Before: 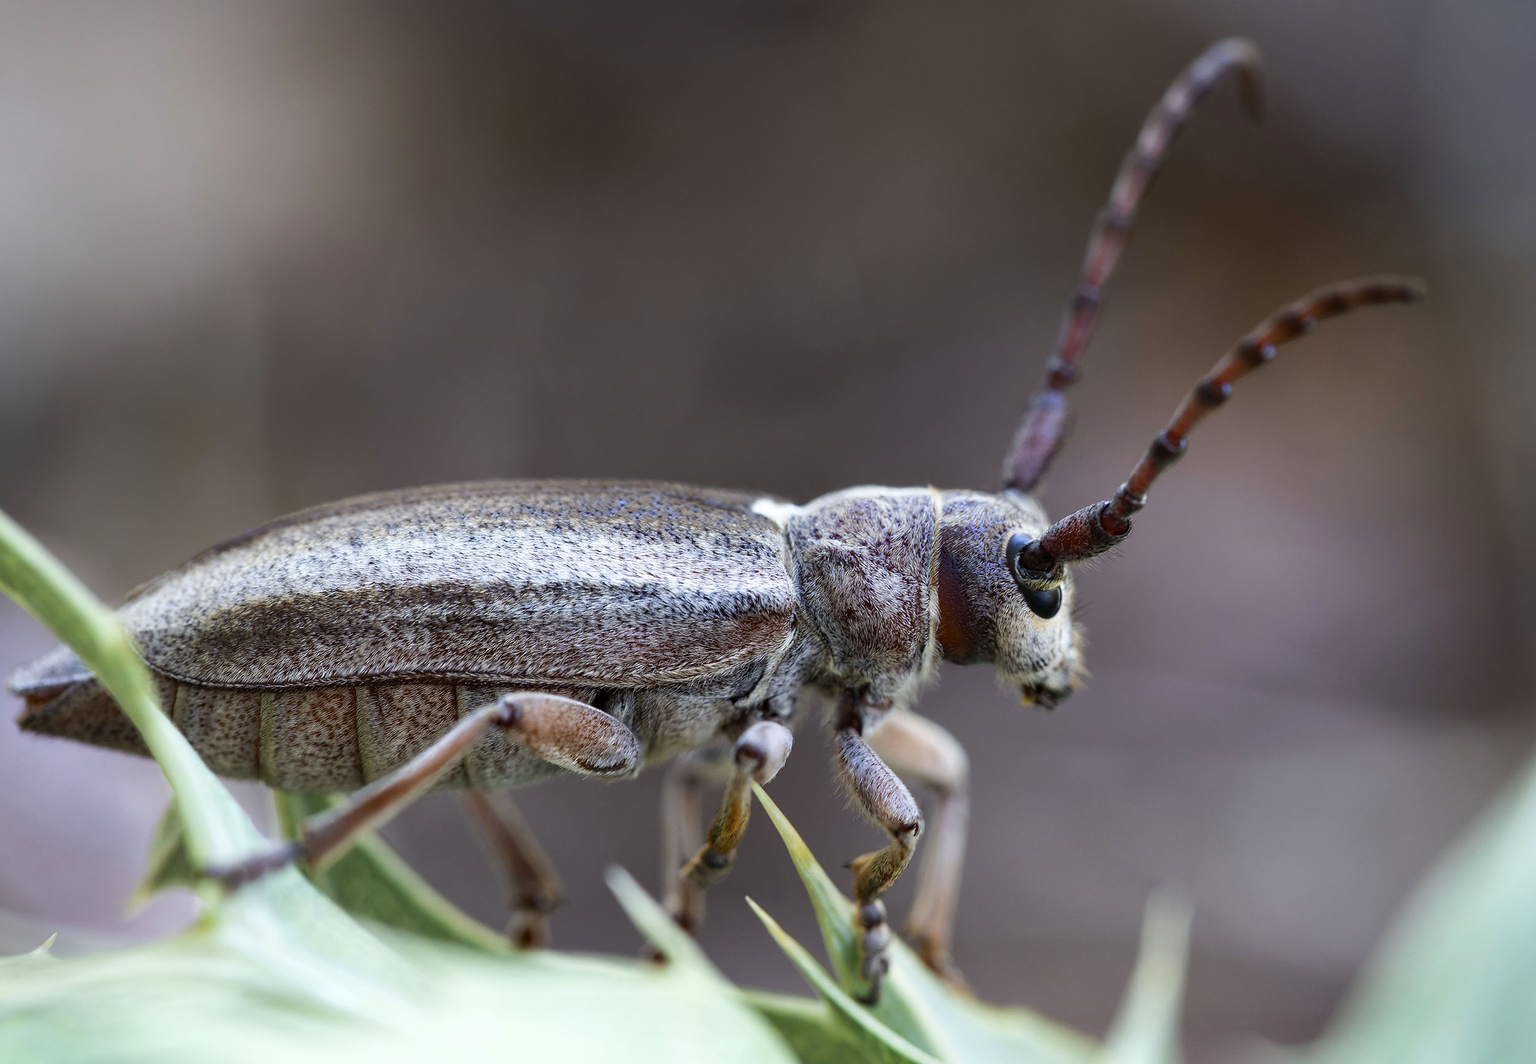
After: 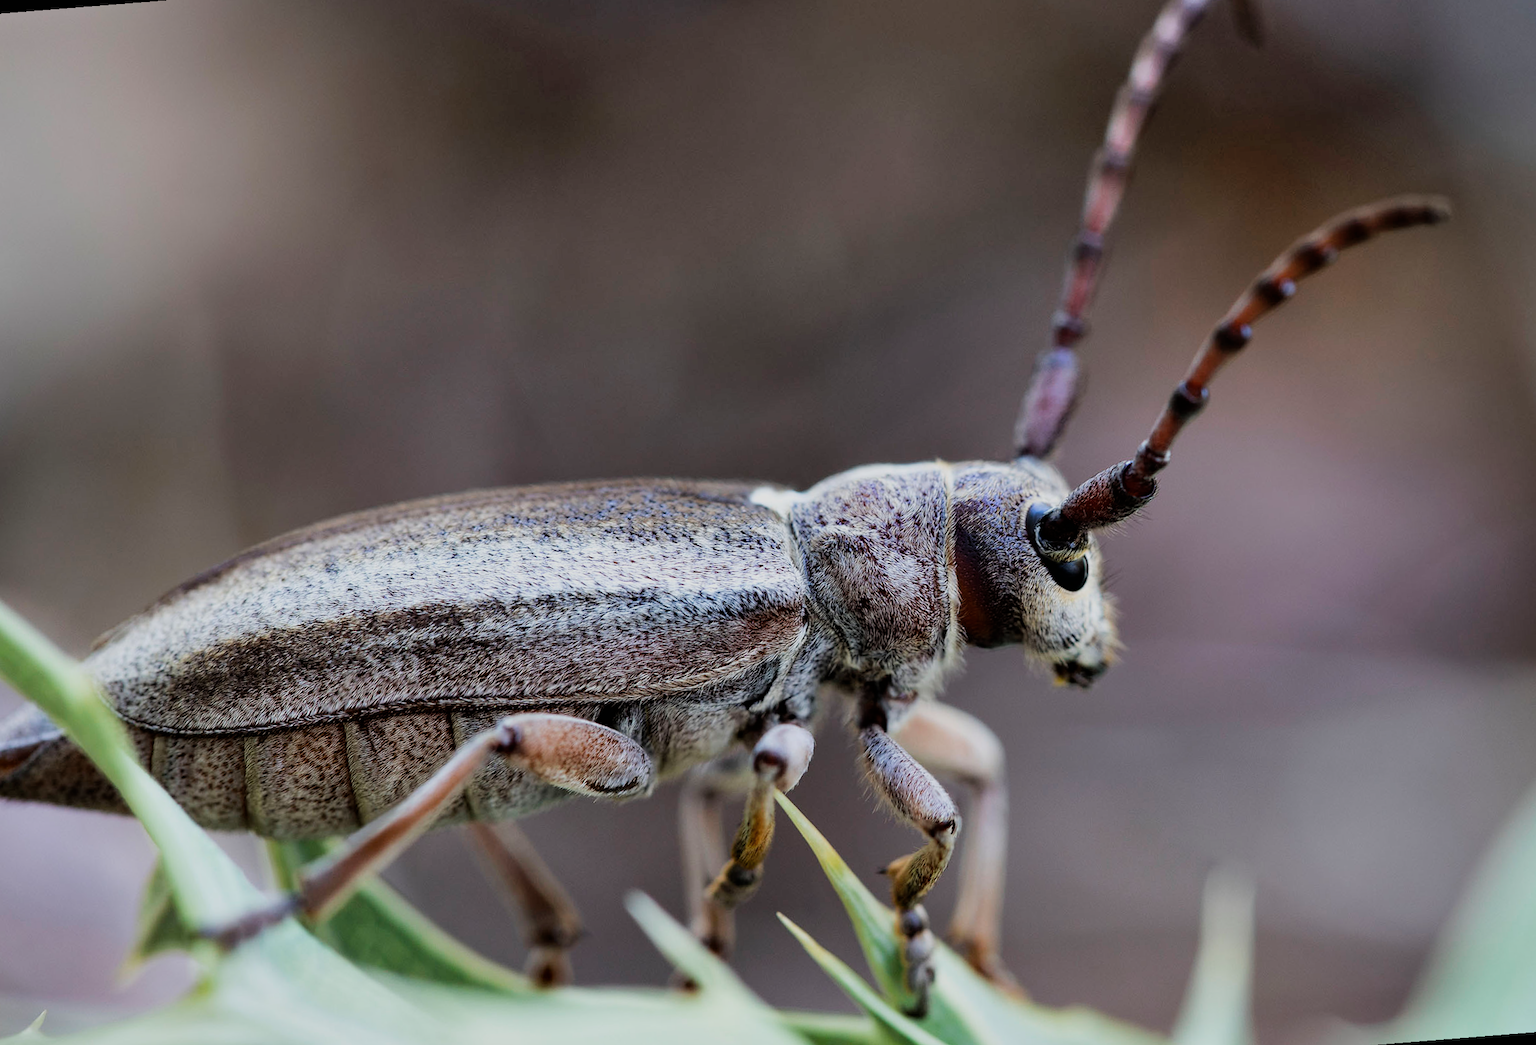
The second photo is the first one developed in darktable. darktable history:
filmic rgb: black relative exposure -7.65 EV, hardness 4.02, contrast 1.1, highlights saturation mix -30%
shadows and highlights: shadows 49, highlights -41, soften with gaussian
tone equalizer: on, module defaults
rotate and perspective: rotation -4.57°, crop left 0.054, crop right 0.944, crop top 0.087, crop bottom 0.914
